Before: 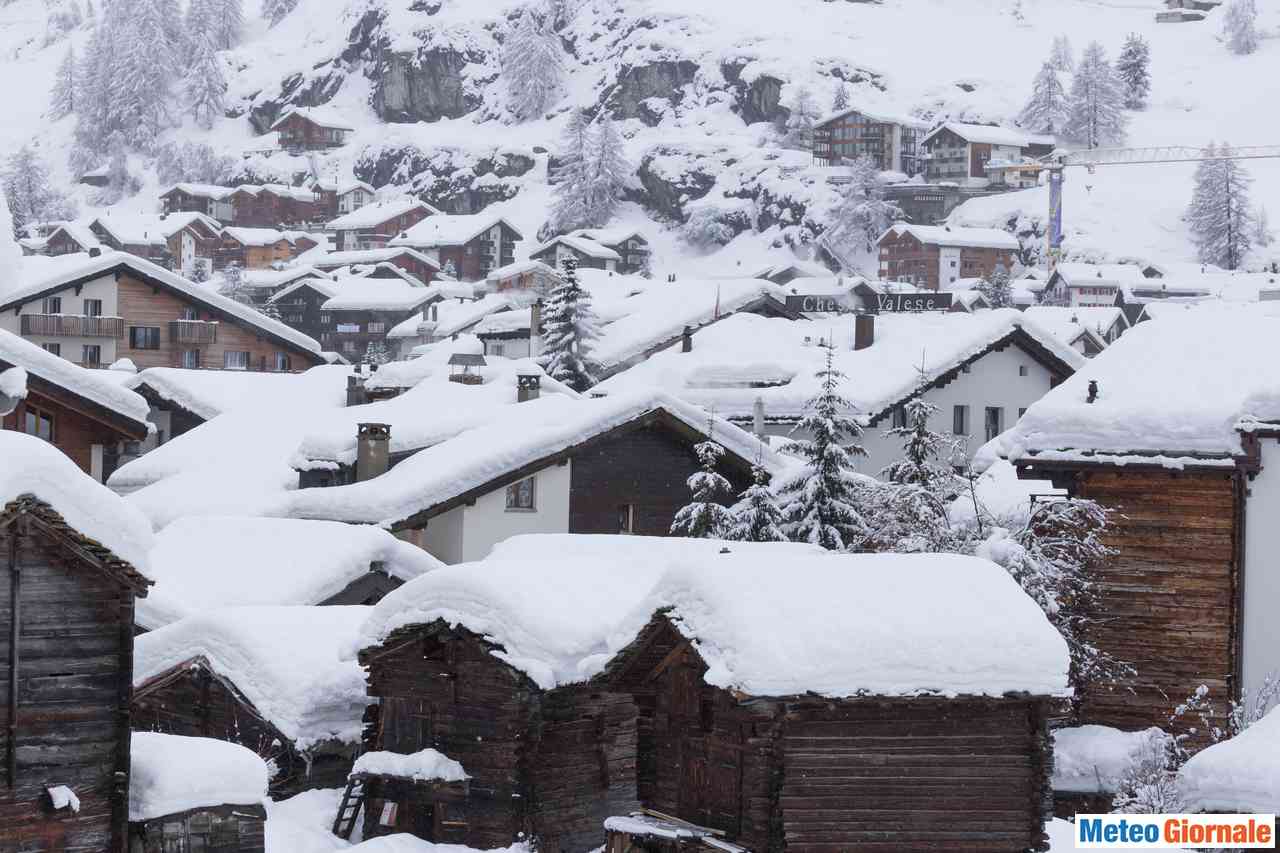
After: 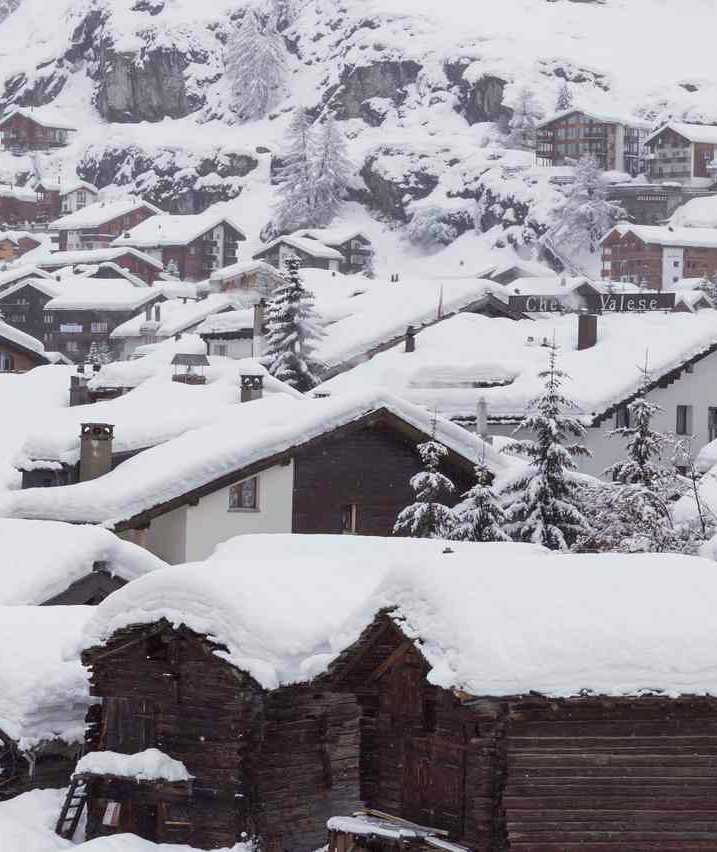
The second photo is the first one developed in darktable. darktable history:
crop: left 21.674%, right 22.086%
color correction: highlights a* -0.95, highlights b* 4.5, shadows a* 3.55
